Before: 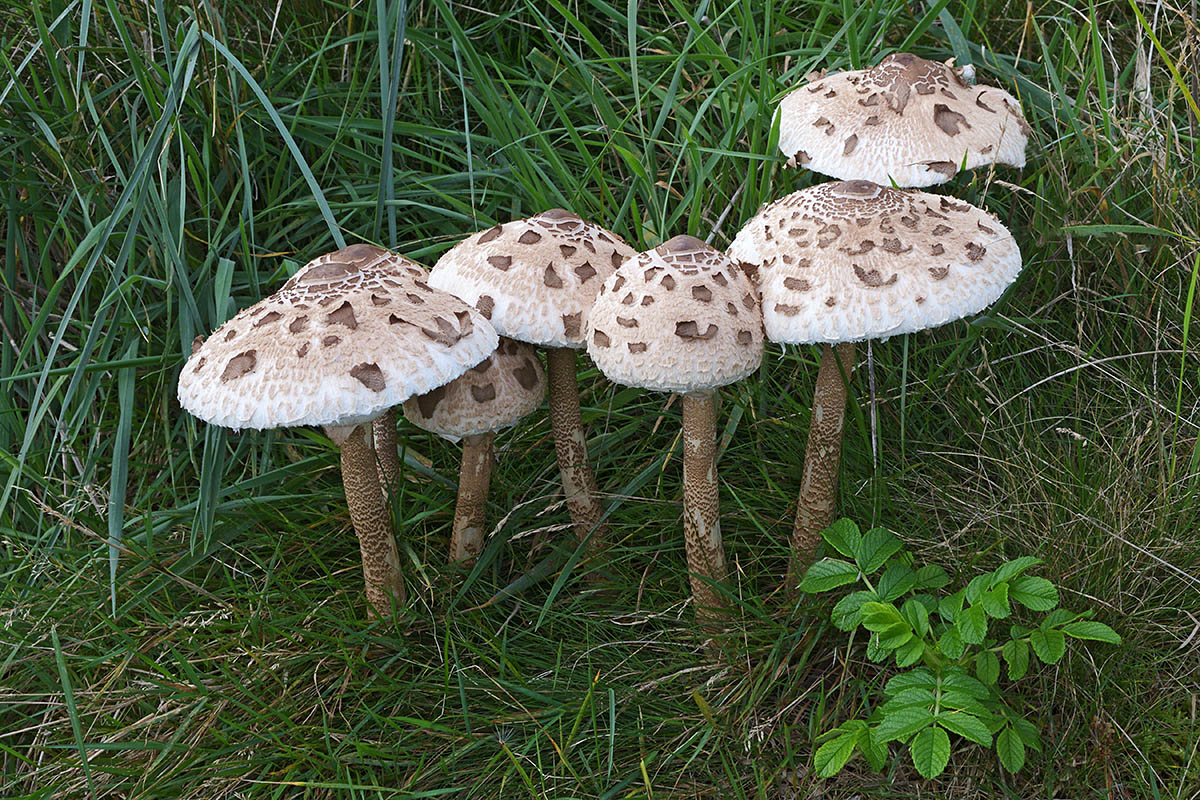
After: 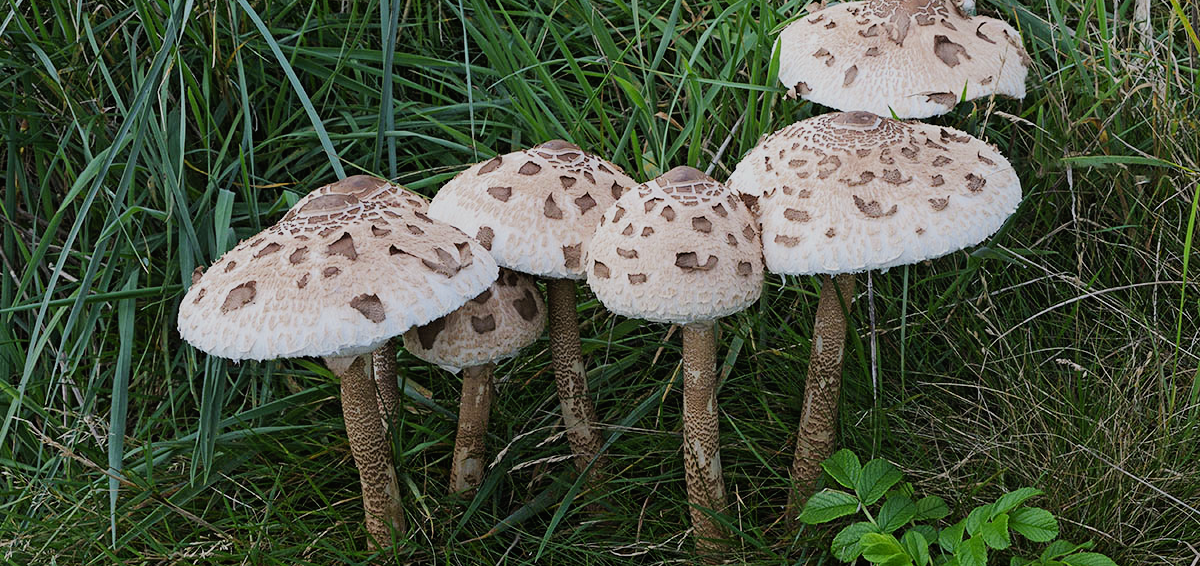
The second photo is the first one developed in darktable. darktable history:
local contrast: mode bilateral grid, contrast 99, coarseness 100, detail 91%, midtone range 0.2
crop and rotate: top 8.639%, bottom 20.502%
filmic rgb: black relative exposure -7.65 EV, white relative exposure 4.56 EV, hardness 3.61, contrast 1.061
